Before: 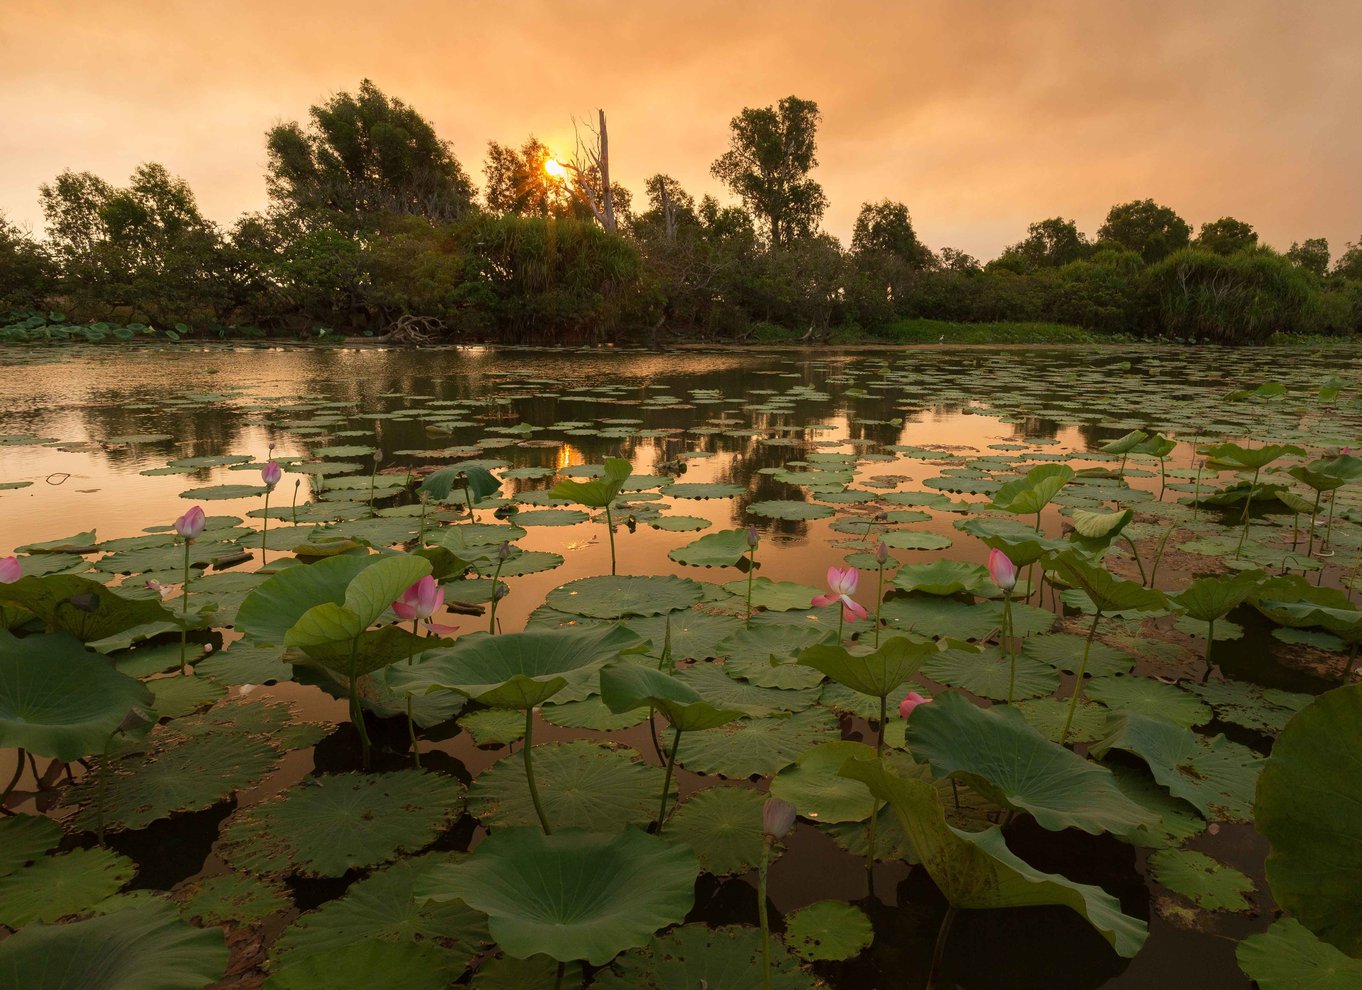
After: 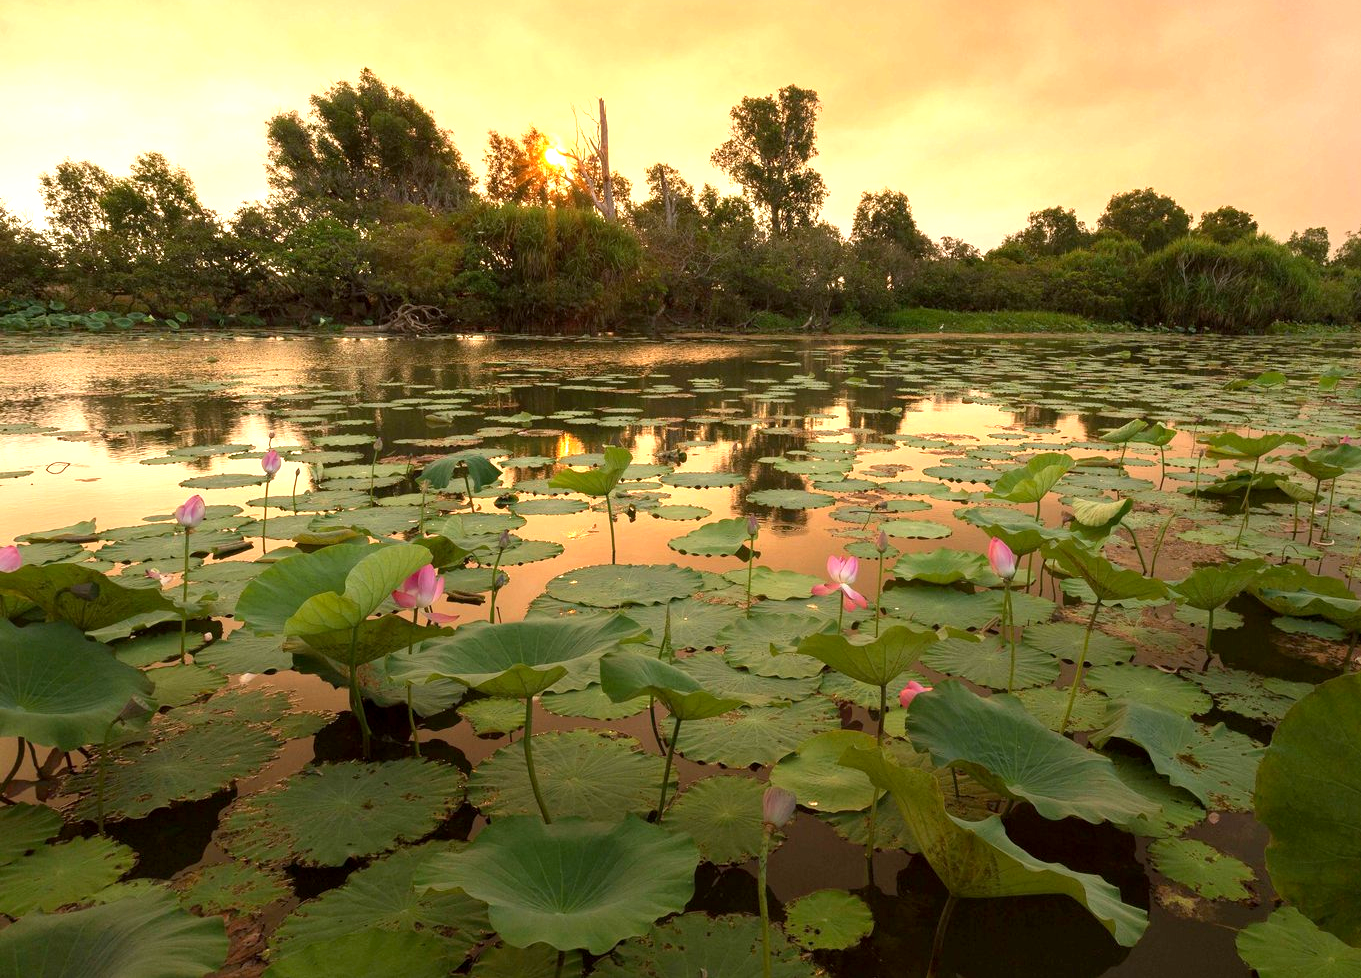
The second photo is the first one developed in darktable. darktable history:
crop: top 1.175%, right 0.007%
exposure: black level correction 0.002, exposure 1 EV, compensate highlight preservation false
